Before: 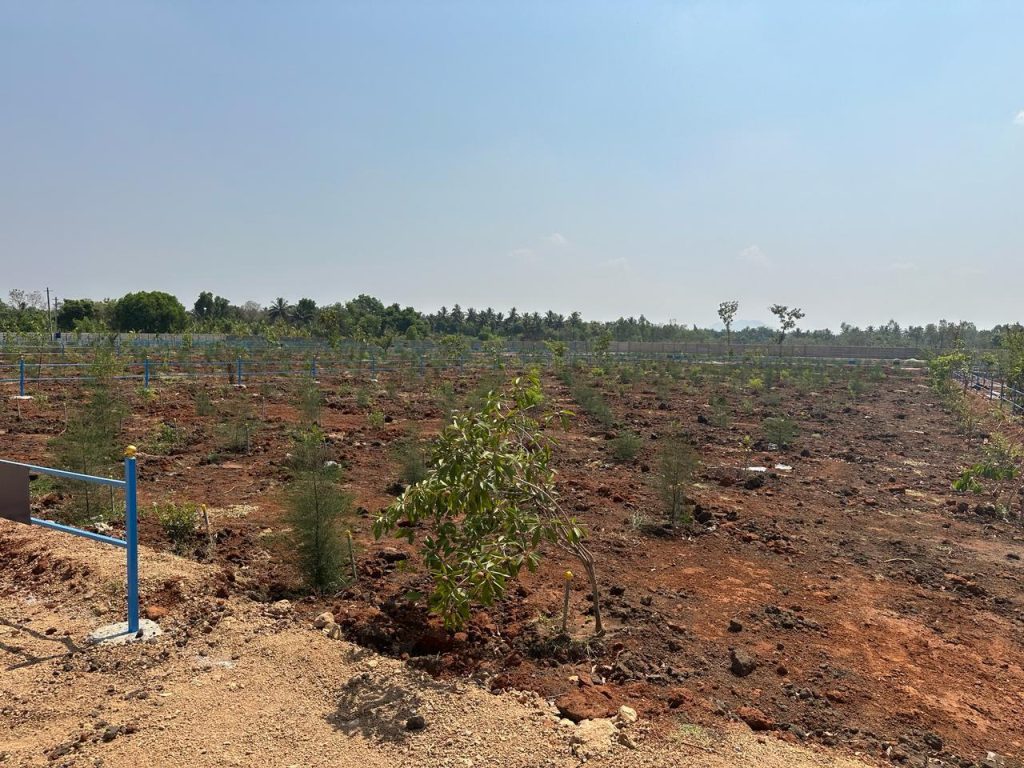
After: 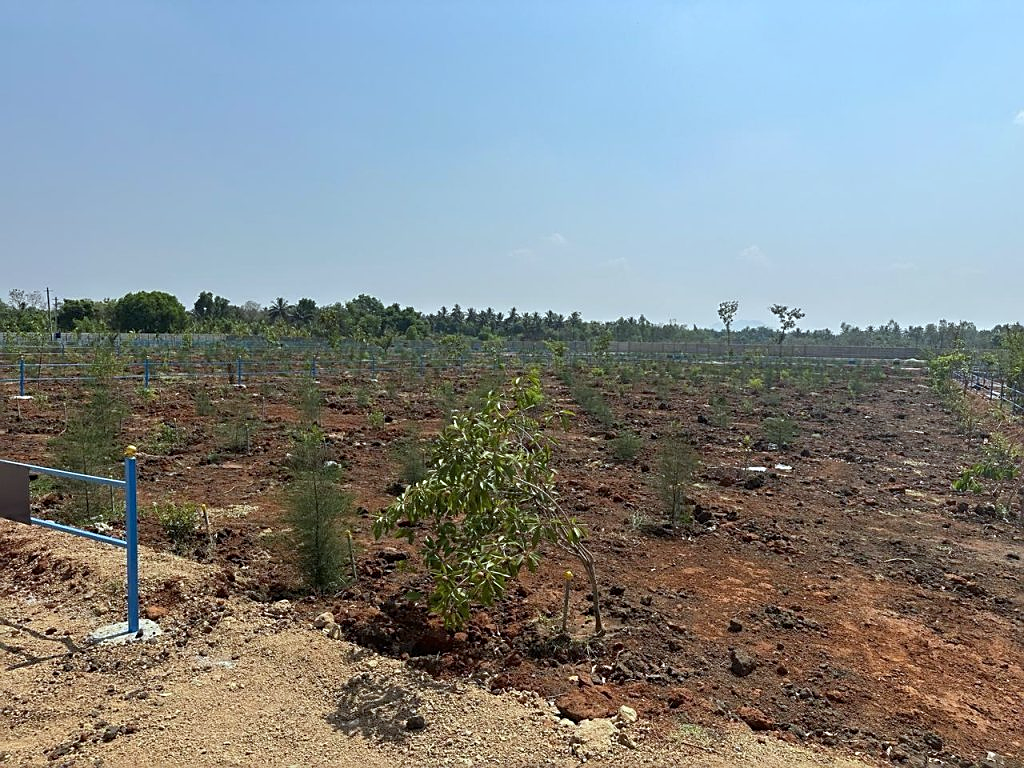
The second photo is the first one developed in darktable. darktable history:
sharpen: on, module defaults
white balance: red 0.925, blue 1.046
